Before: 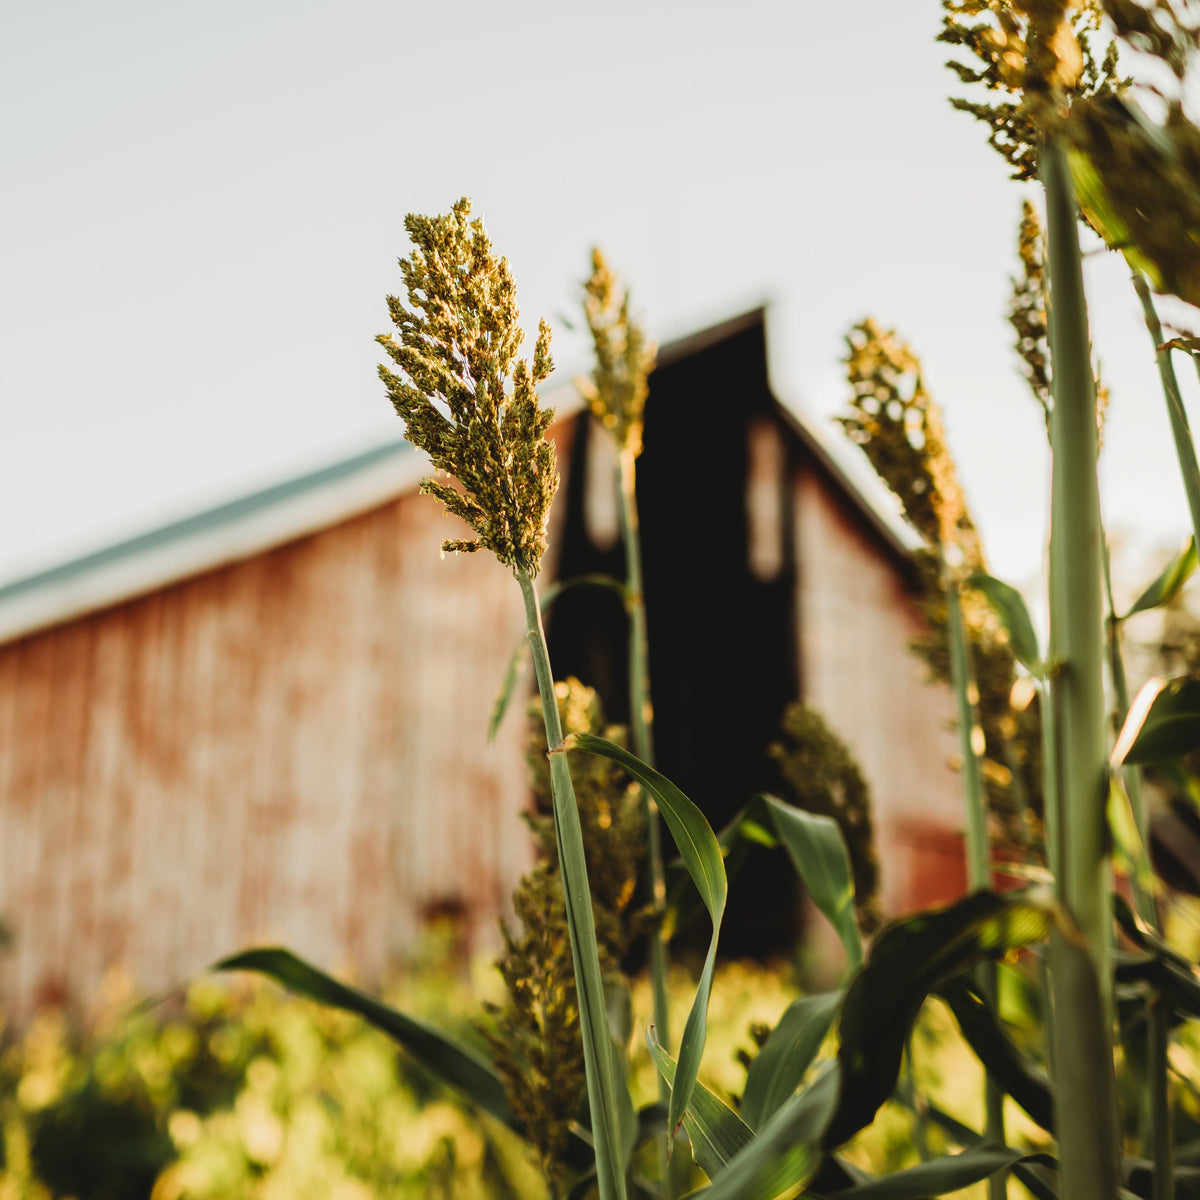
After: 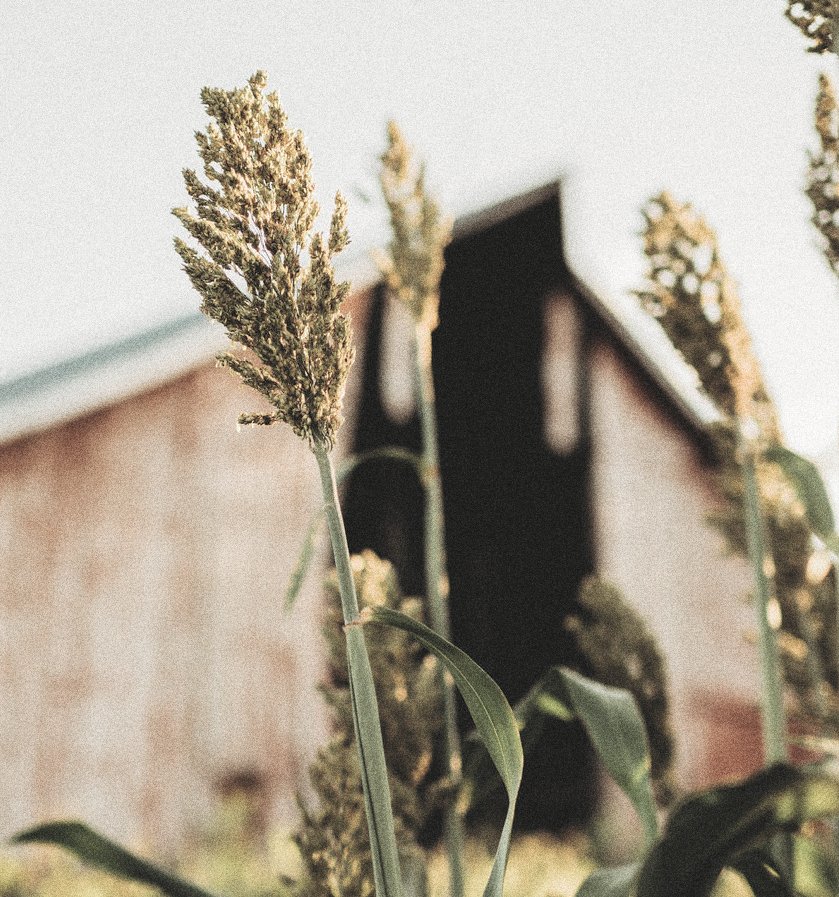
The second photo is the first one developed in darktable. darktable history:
contrast brightness saturation: brightness 0.18, saturation -0.5
grain: coarseness 14.49 ISO, strength 48.04%, mid-tones bias 35%
crop and rotate: left 17.046%, top 10.659%, right 12.989%, bottom 14.553%
